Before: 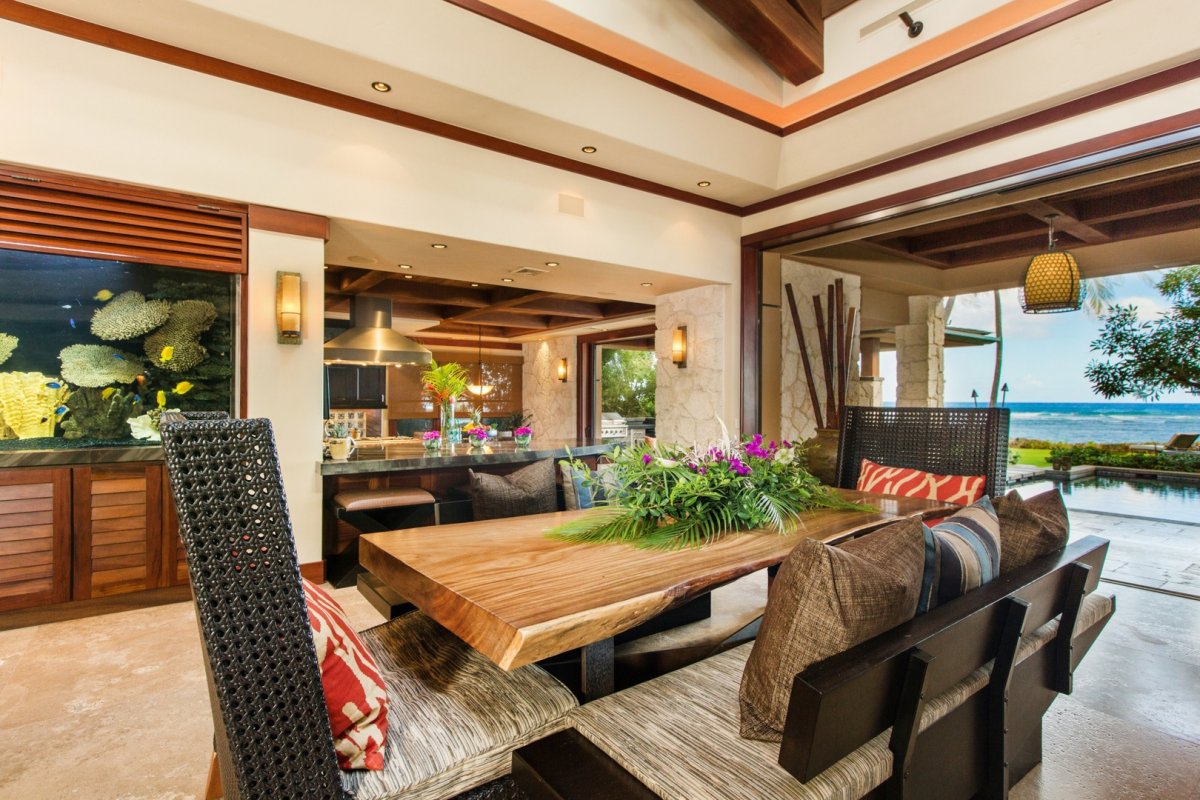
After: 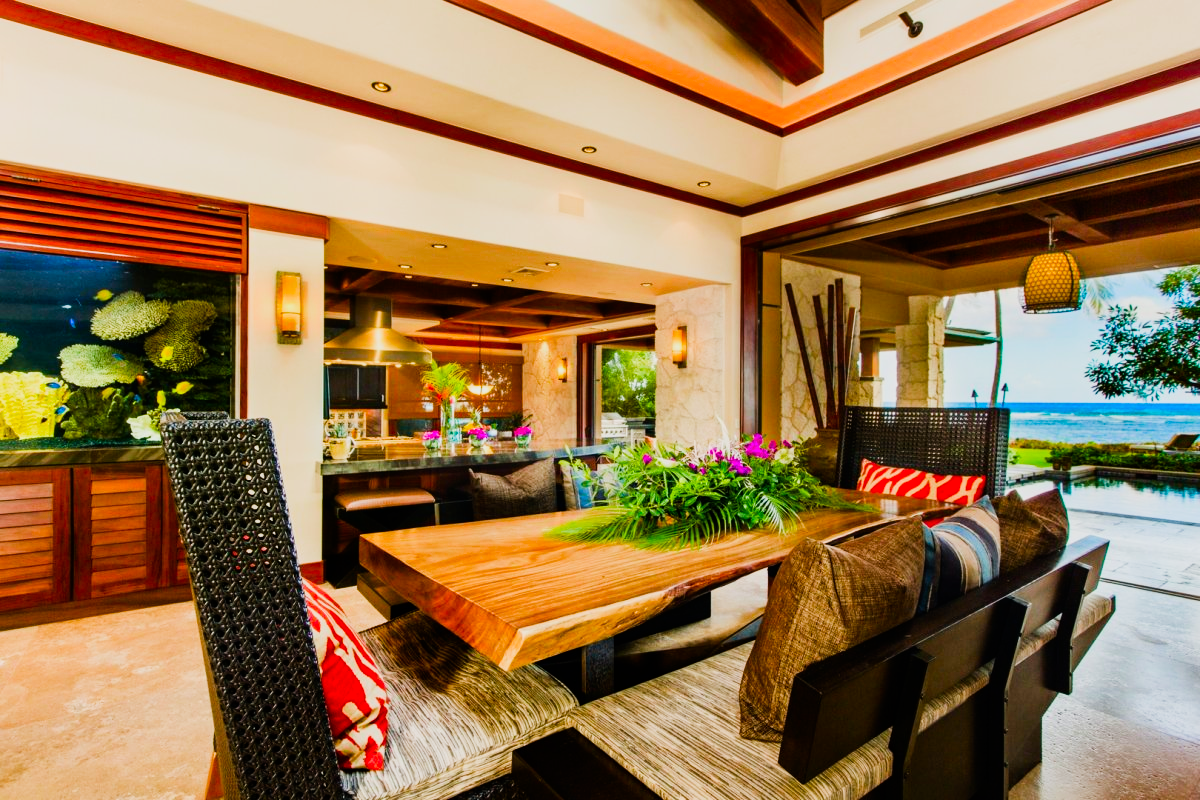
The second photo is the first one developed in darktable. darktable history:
sigmoid: contrast 1.8
contrast brightness saturation: saturation 0.5
